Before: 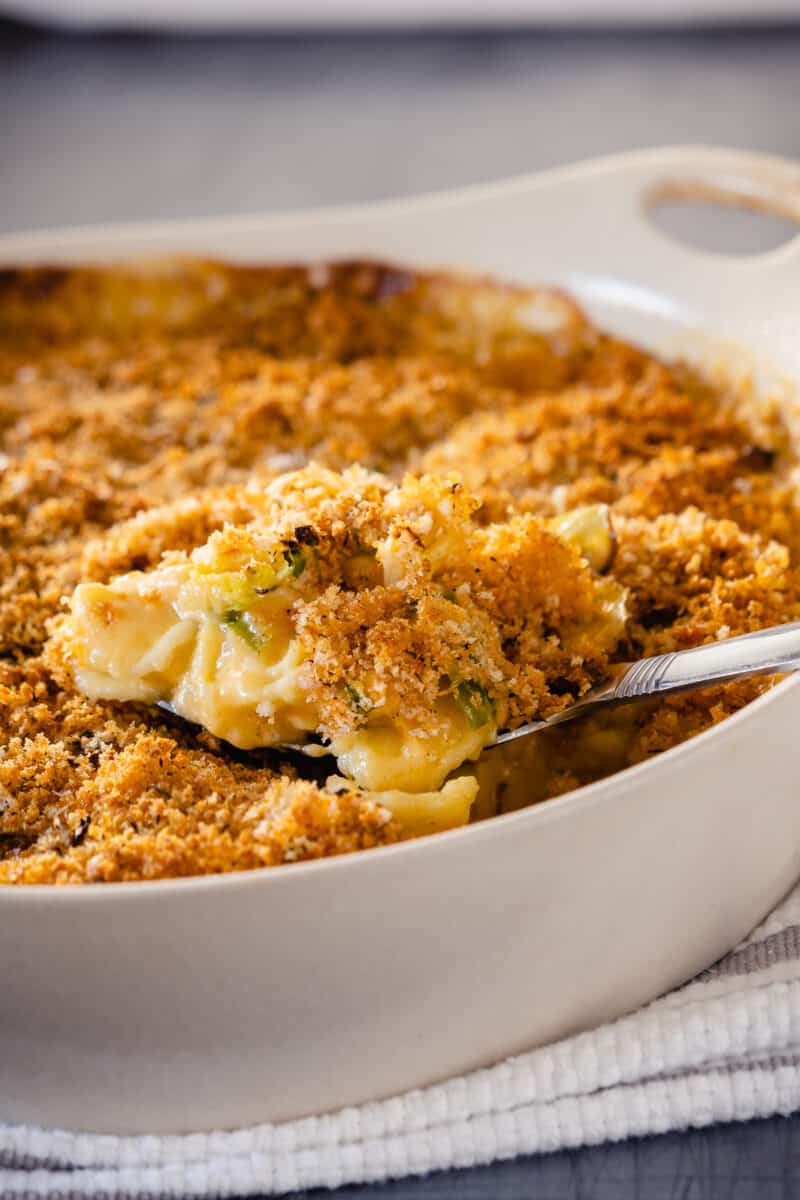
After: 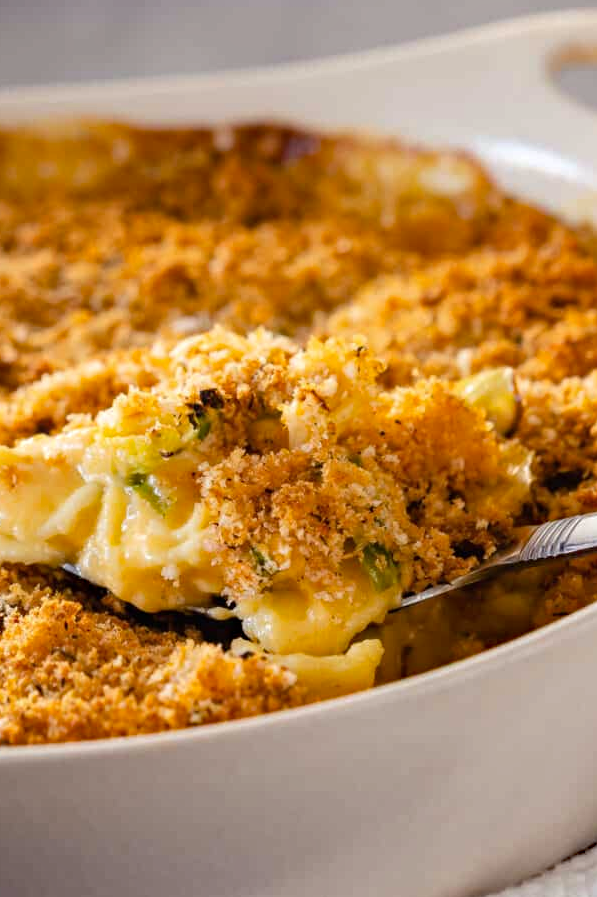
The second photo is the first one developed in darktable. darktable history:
crop and rotate: left 11.875%, top 11.442%, right 13.488%, bottom 13.794%
haze removal: strength 0.294, distance 0.245, compatibility mode true
